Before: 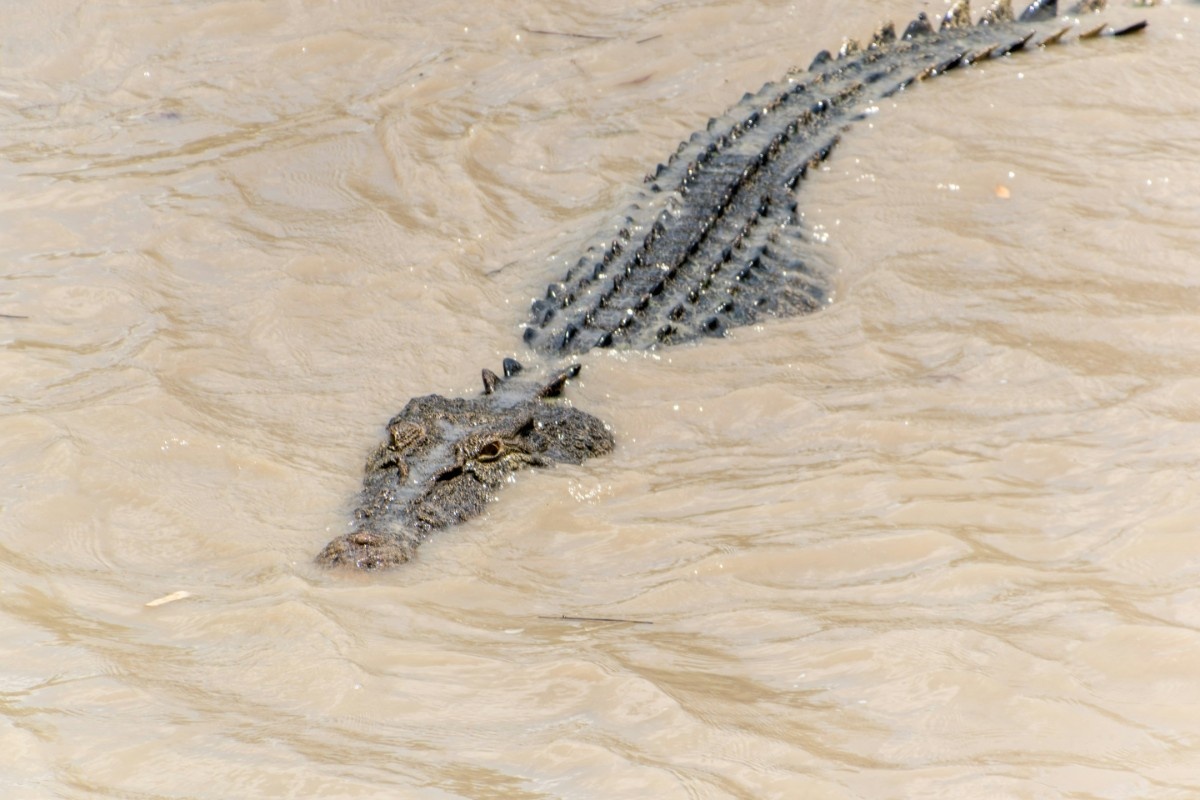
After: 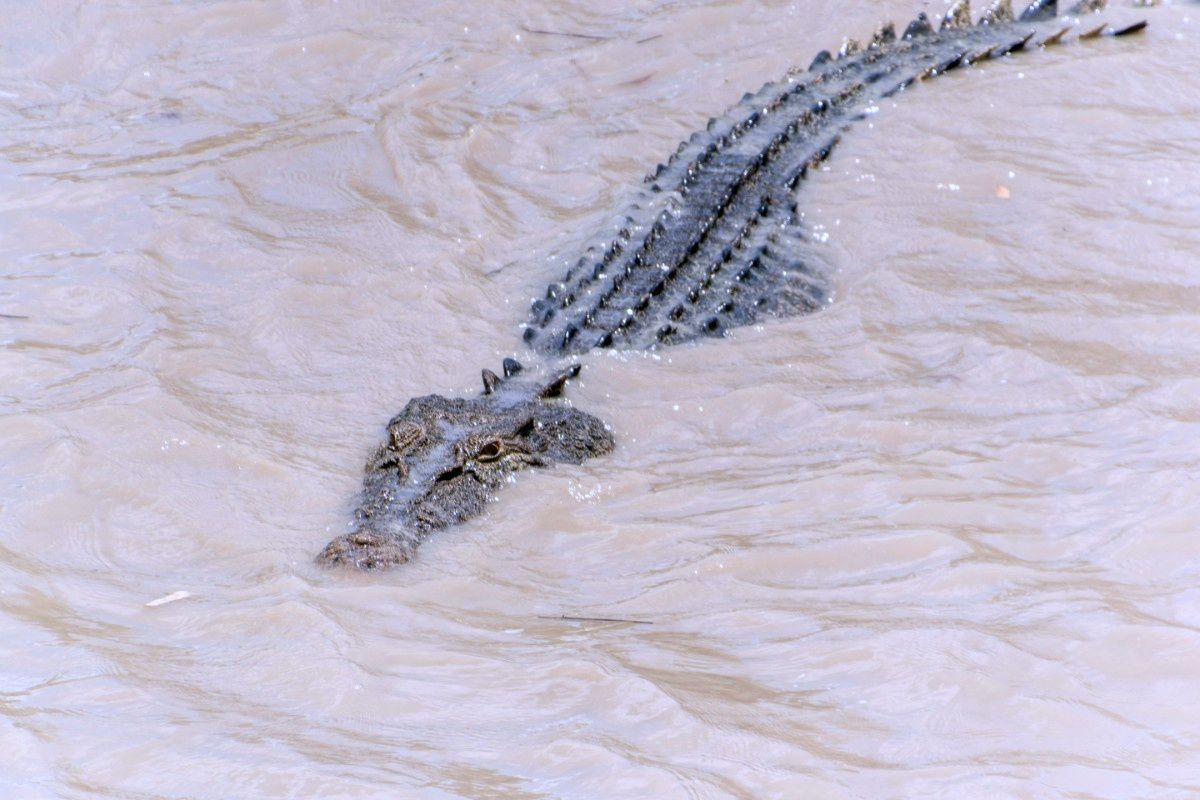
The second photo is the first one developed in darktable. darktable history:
color calibration: illuminant as shot in camera, x 0.379, y 0.395, temperature 4131.63 K
